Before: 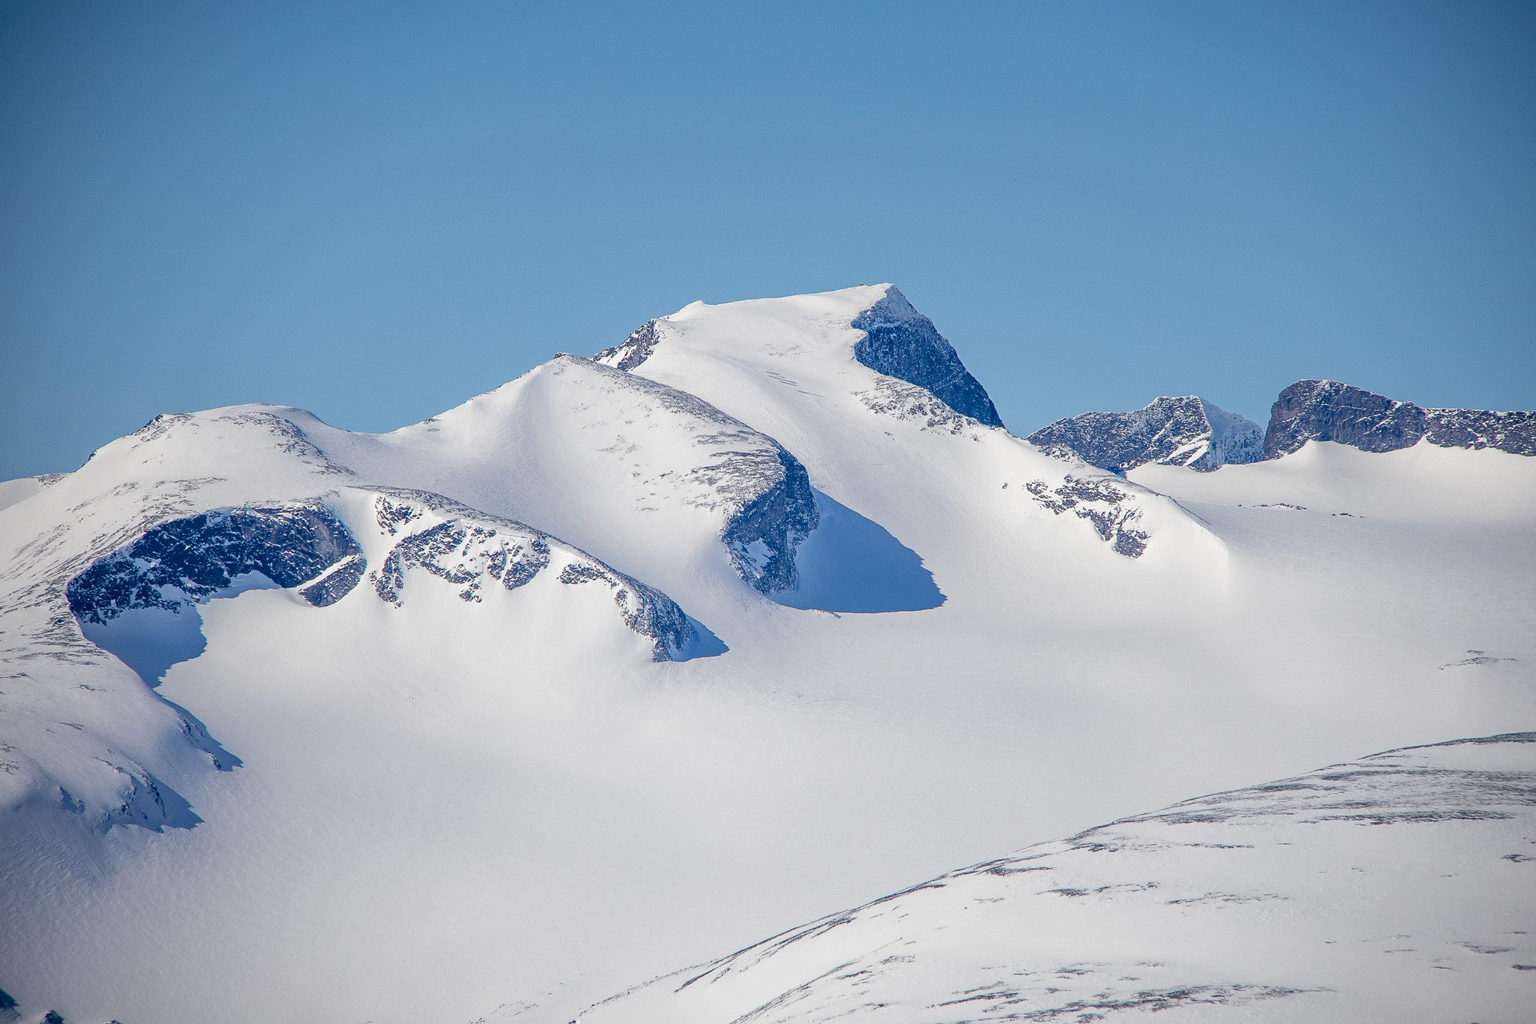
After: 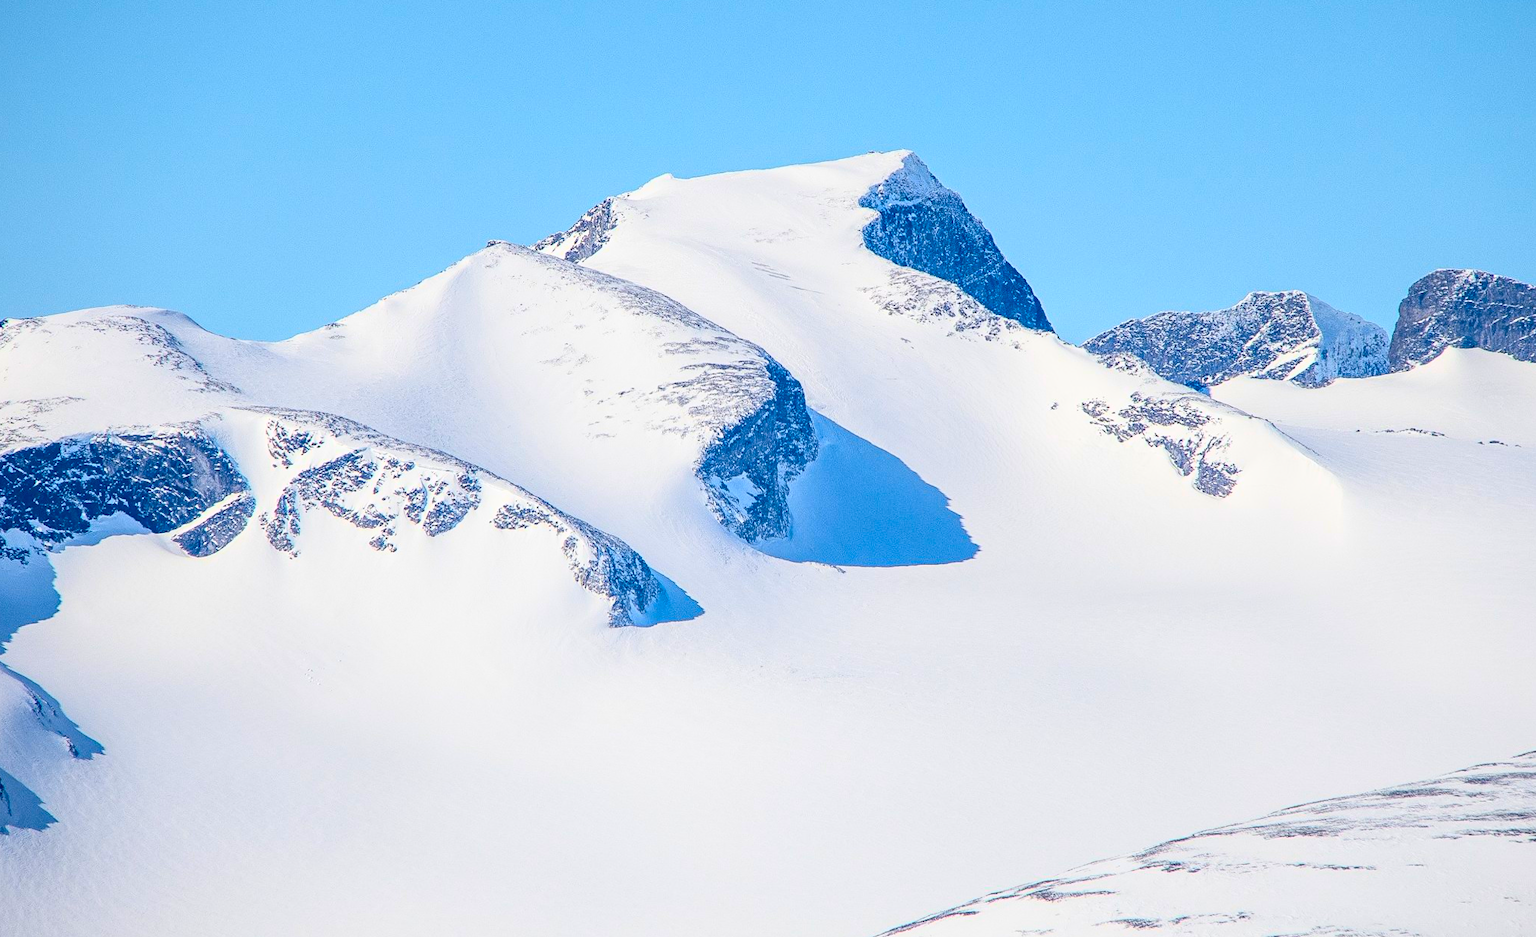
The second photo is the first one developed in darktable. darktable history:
crop: left 9.712%, top 16.928%, right 10.845%, bottom 12.332%
rotate and perspective: lens shift (horizontal) -0.055, automatic cropping off
contrast brightness saturation: contrast 0.24, brightness 0.26, saturation 0.39
color zones: curves: ch1 [(0.24, 0.634) (0.75, 0.5)]; ch2 [(0.253, 0.437) (0.745, 0.491)], mix 102.12%
tone equalizer: on, module defaults
